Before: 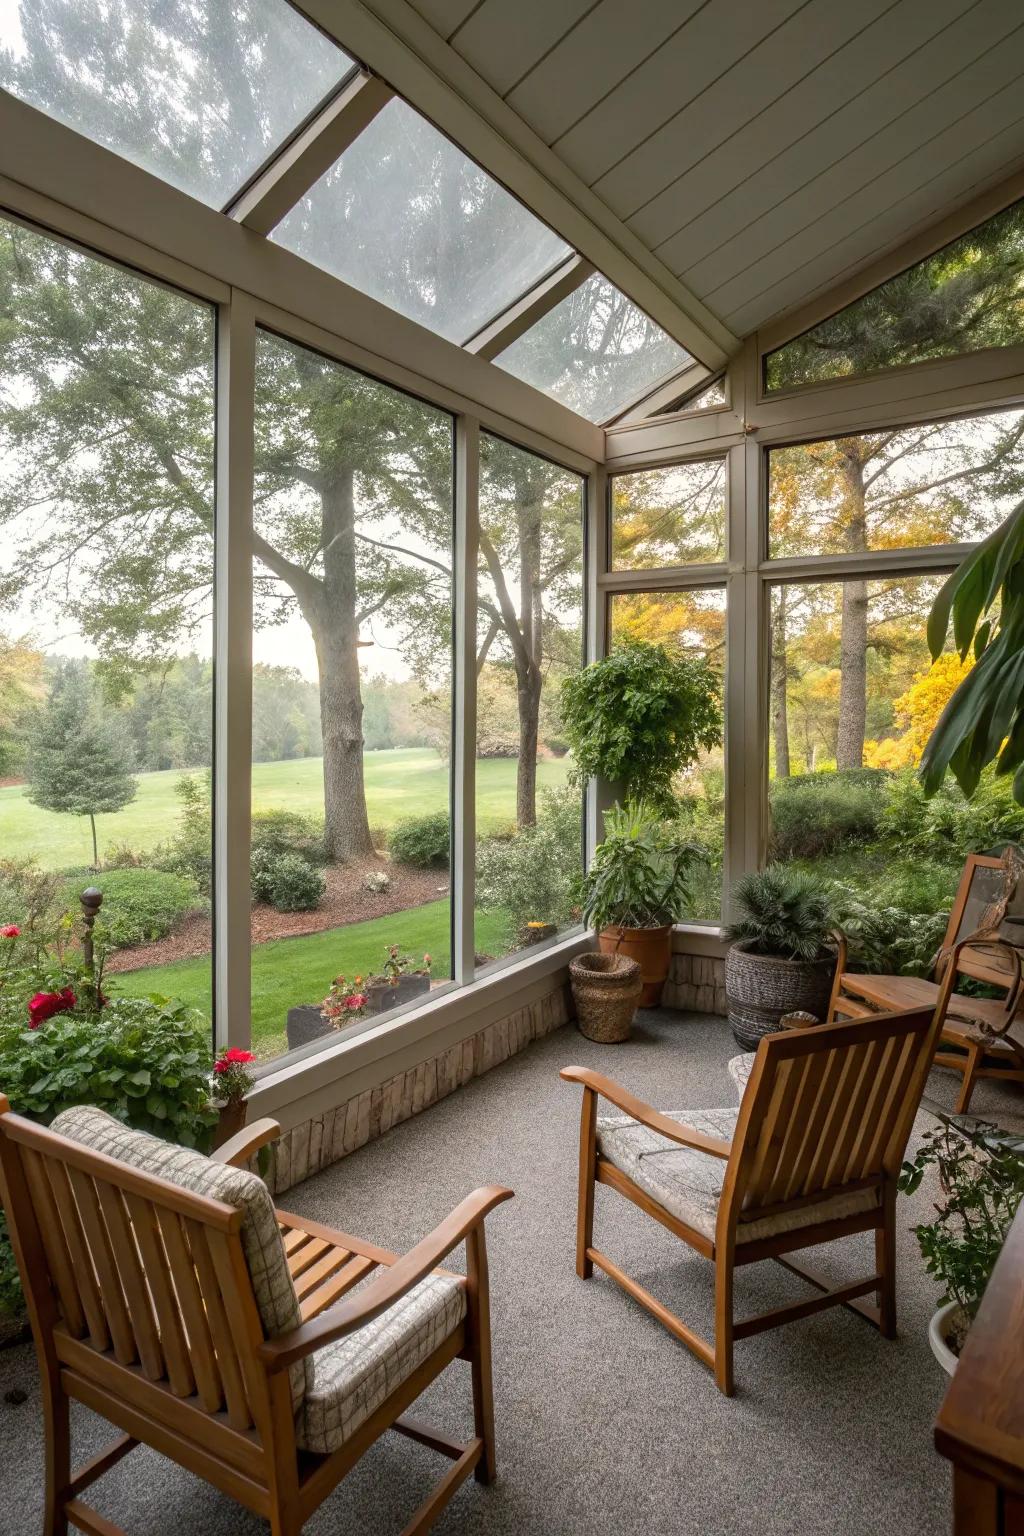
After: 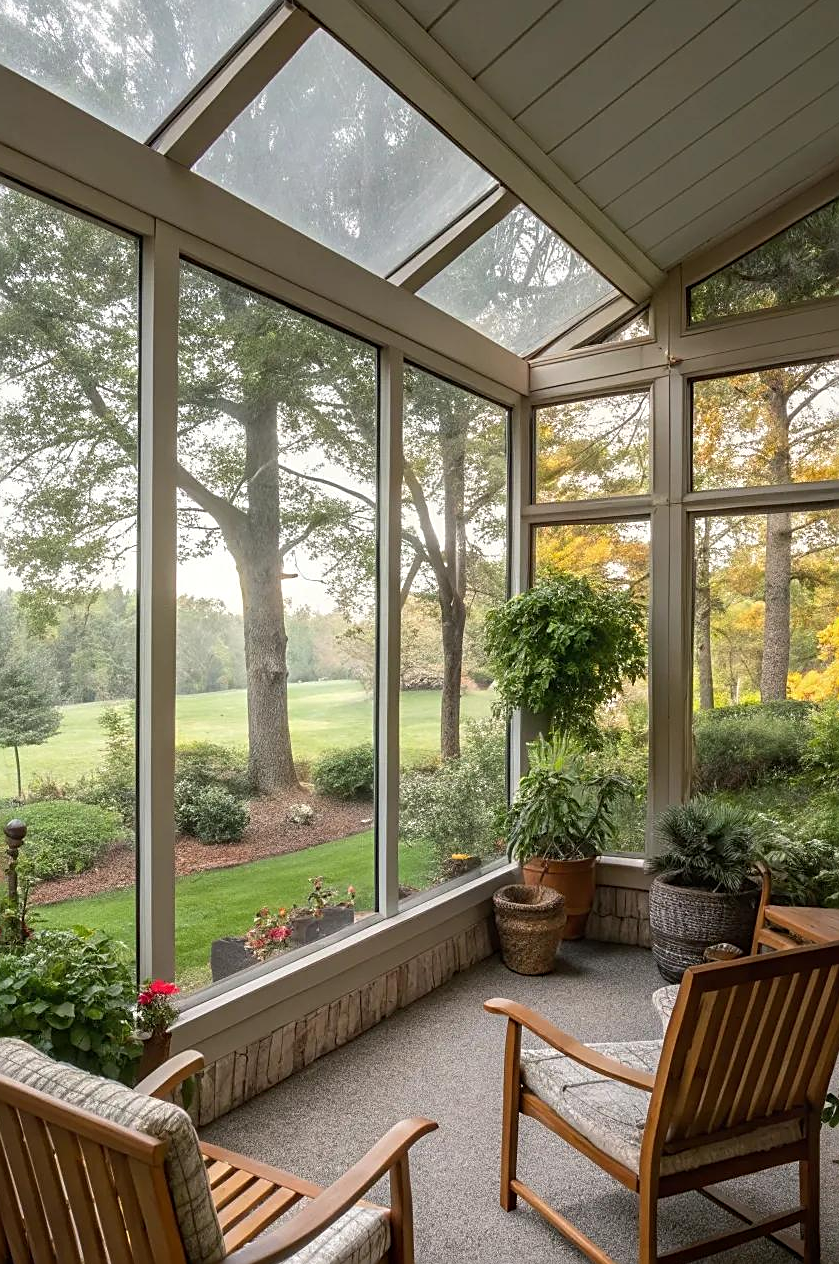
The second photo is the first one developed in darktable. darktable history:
sharpen: on, module defaults
crop and rotate: left 7.451%, top 4.431%, right 10.616%, bottom 13.221%
